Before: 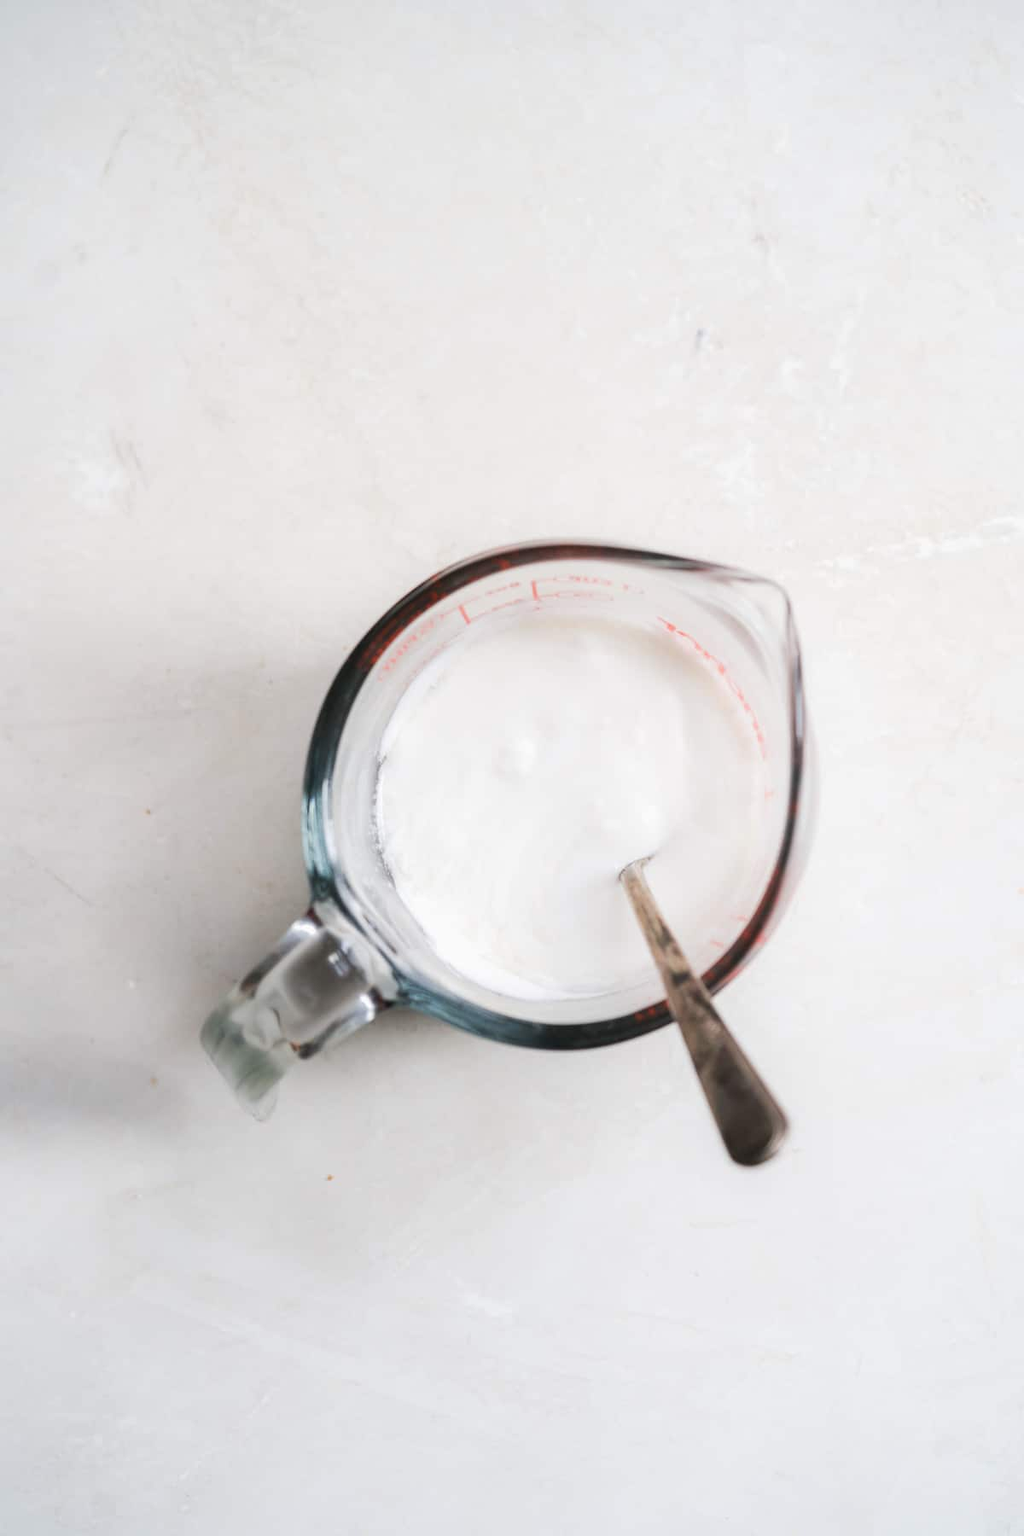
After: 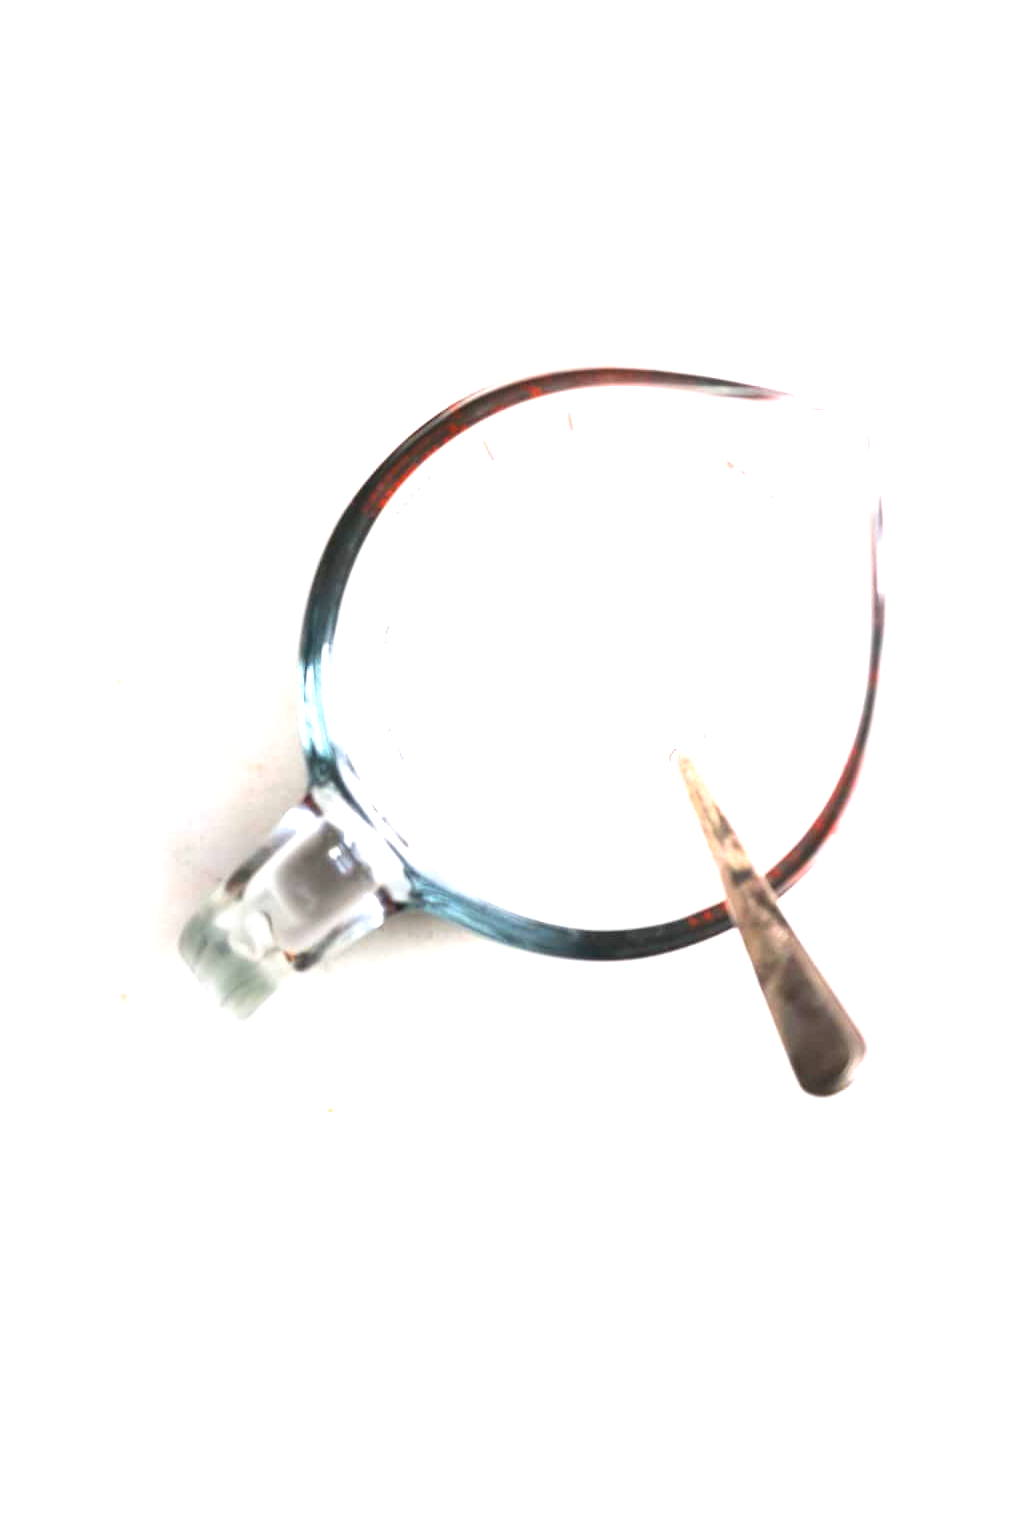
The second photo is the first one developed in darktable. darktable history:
crop and rotate: left 4.746%, top 15.029%, right 10.685%
exposure: exposure 1.151 EV, compensate highlight preservation false
color balance rgb: highlights gain › luminance 15.055%, perceptual saturation grading › global saturation 25.184%
